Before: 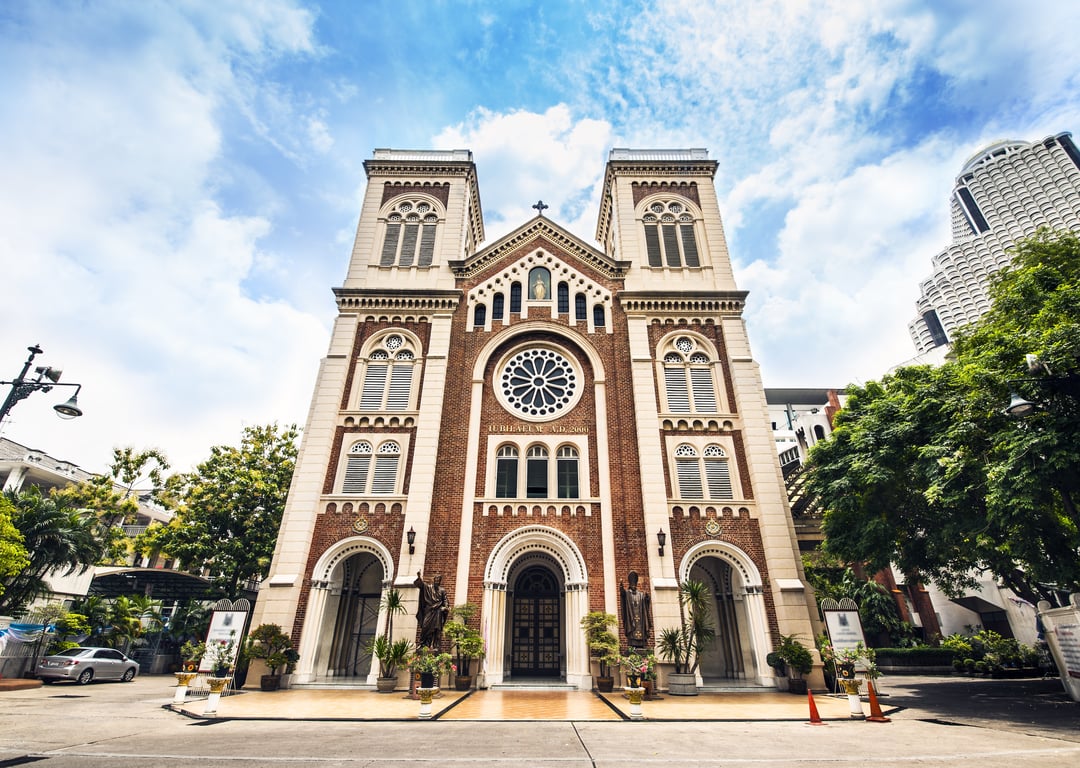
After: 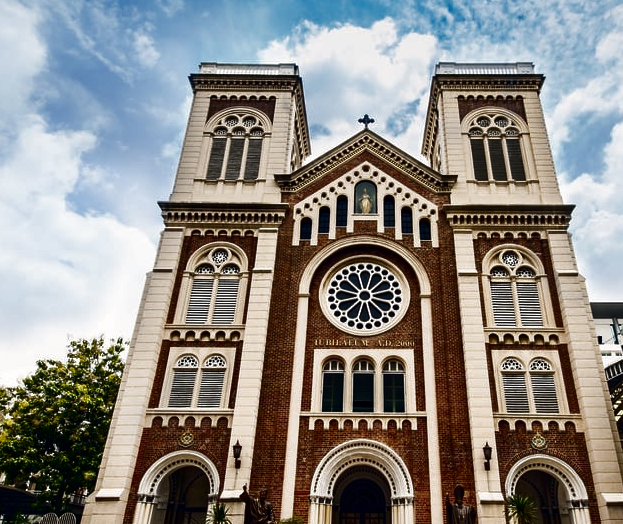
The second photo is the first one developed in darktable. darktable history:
contrast brightness saturation: brightness -0.52
crop: left 16.202%, top 11.208%, right 26.045%, bottom 20.557%
